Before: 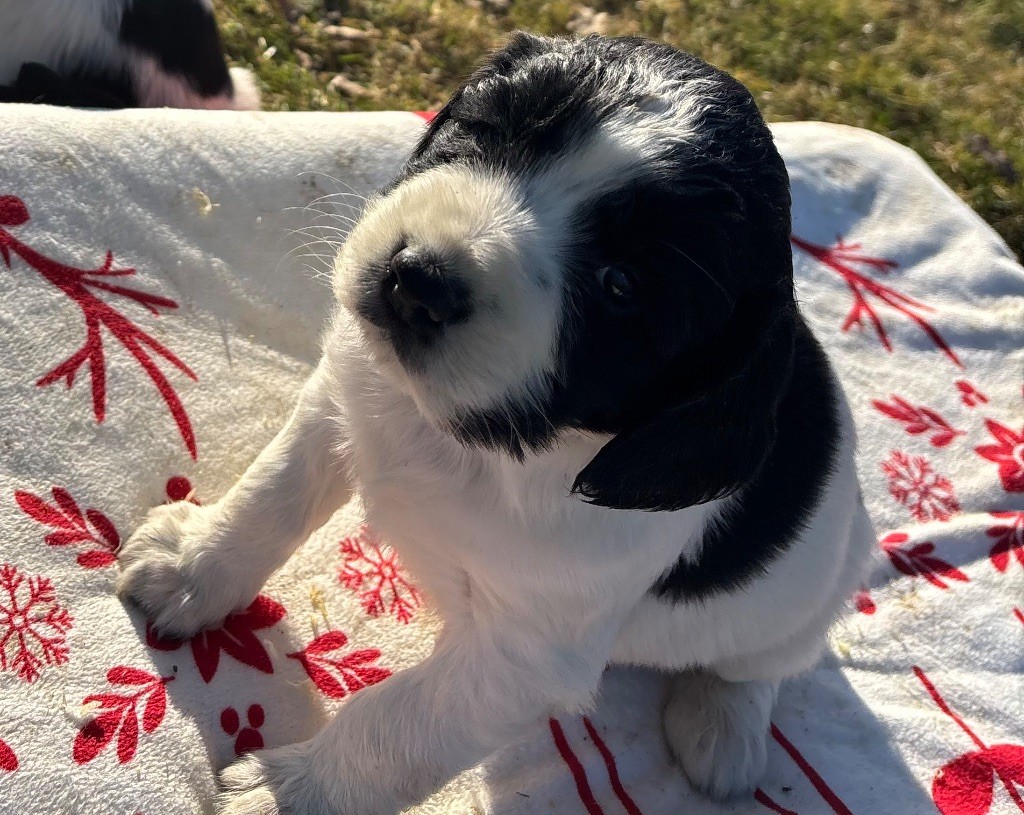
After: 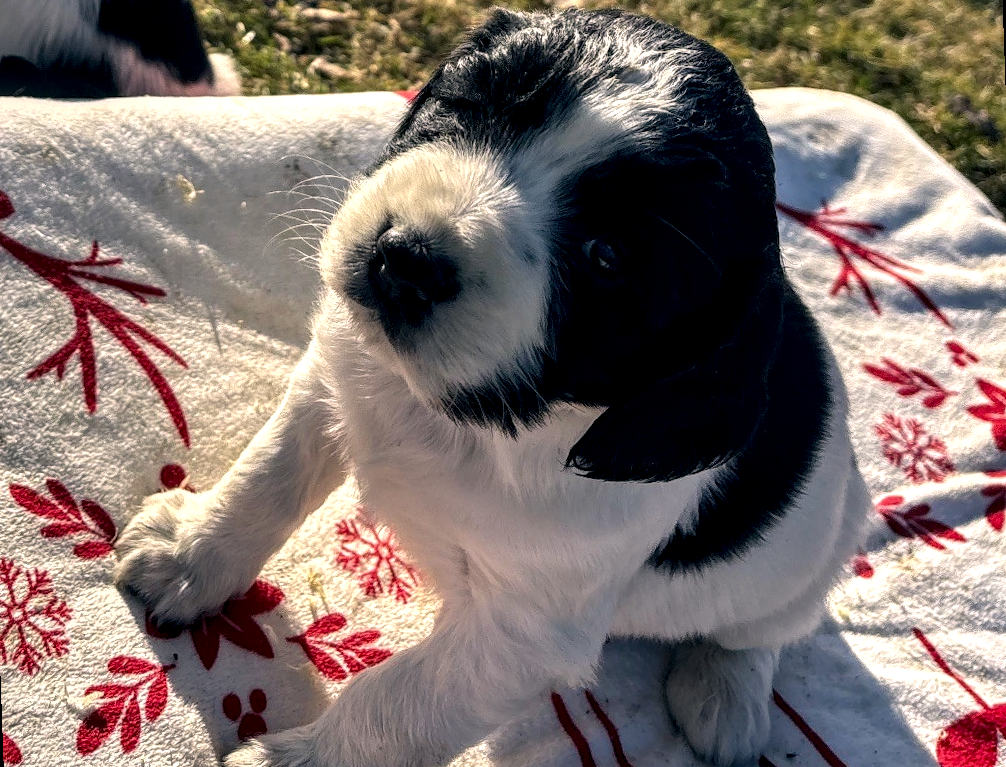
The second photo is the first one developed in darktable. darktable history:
shadows and highlights: shadows 25, highlights -48, soften with gaussian
color correction: highlights a* 5.38, highlights b* 5.3, shadows a* -4.26, shadows b* -5.11
rotate and perspective: rotation -2°, crop left 0.022, crop right 0.978, crop top 0.049, crop bottom 0.951
local contrast: highlights 60%, shadows 60%, detail 160%
